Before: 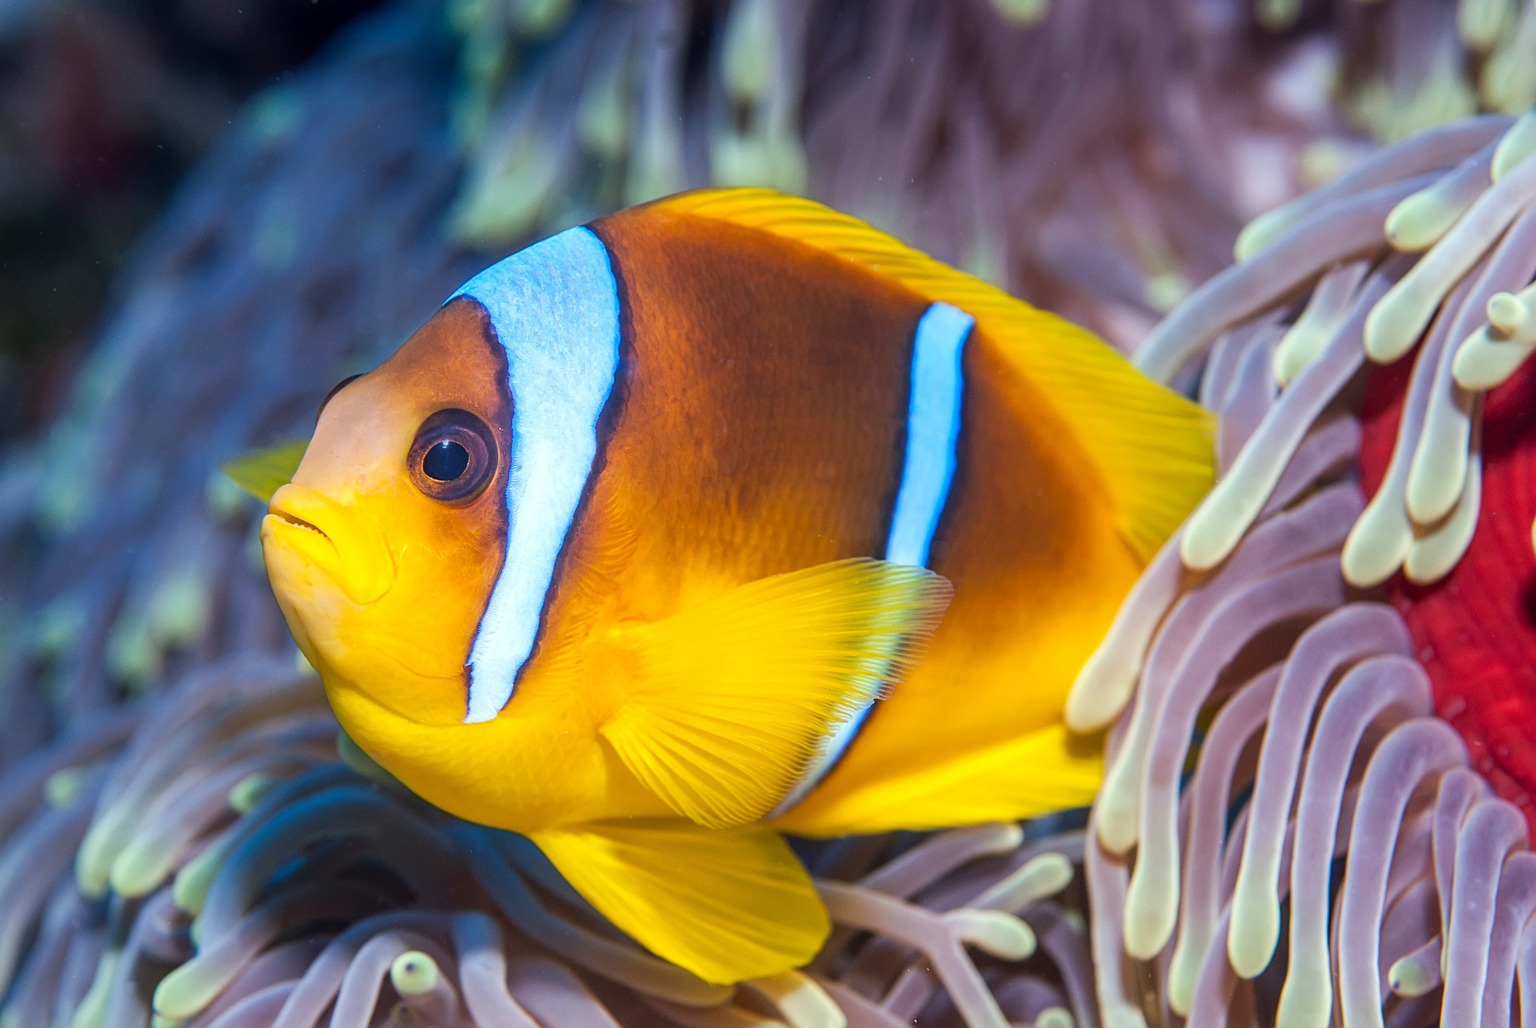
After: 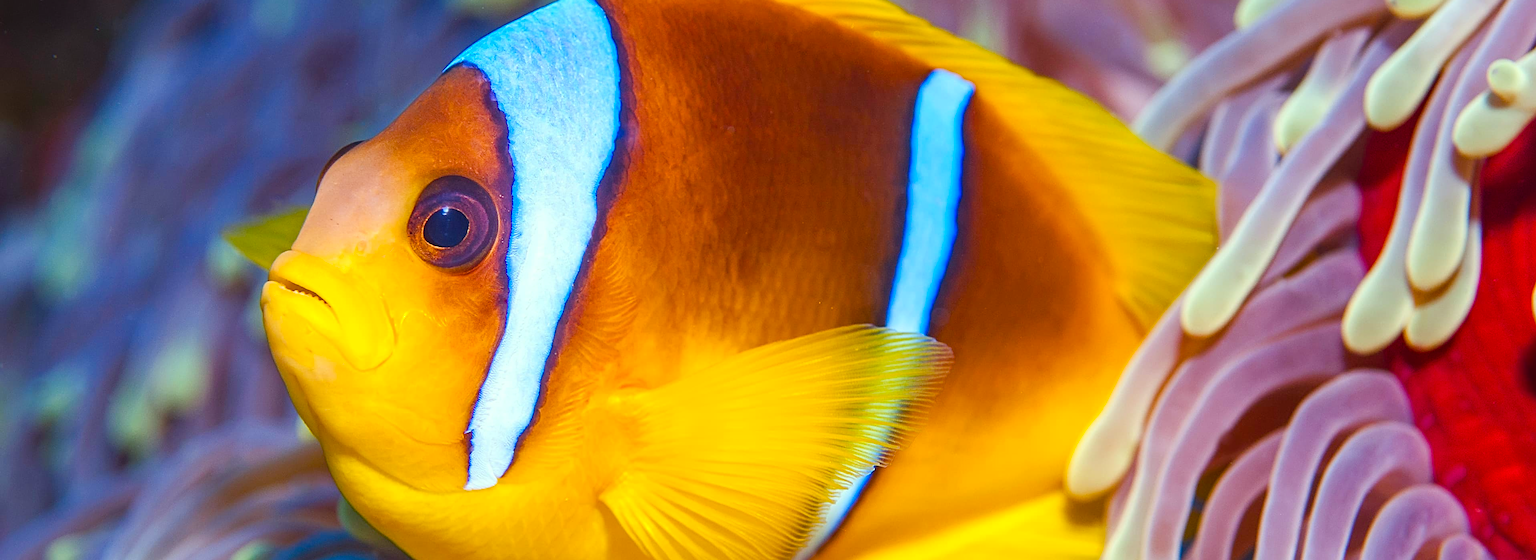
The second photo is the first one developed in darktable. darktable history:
sharpen: on, module defaults
crop and rotate: top 22.738%, bottom 22.775%
color balance rgb: power › chroma 1.567%, power › hue 26.99°, global offset › luminance 0.491%, linear chroma grading › global chroma 8.85%, perceptual saturation grading › global saturation 27.563%, perceptual saturation grading › highlights -24.82%, perceptual saturation grading › shadows 24.273%, global vibrance 20%
